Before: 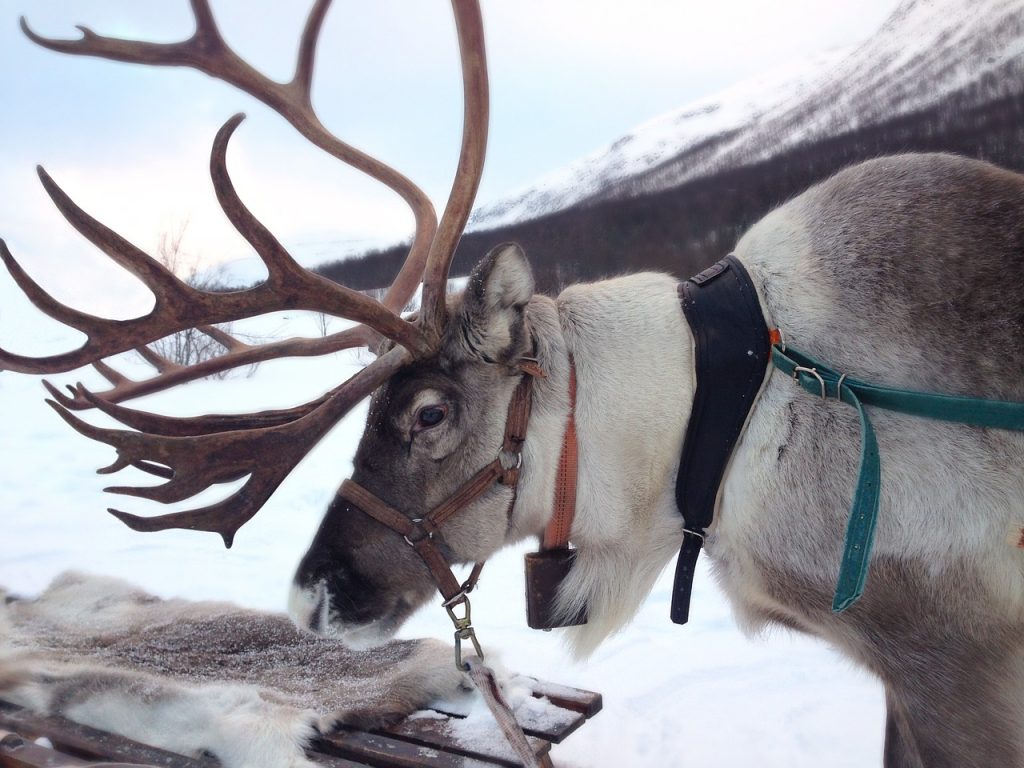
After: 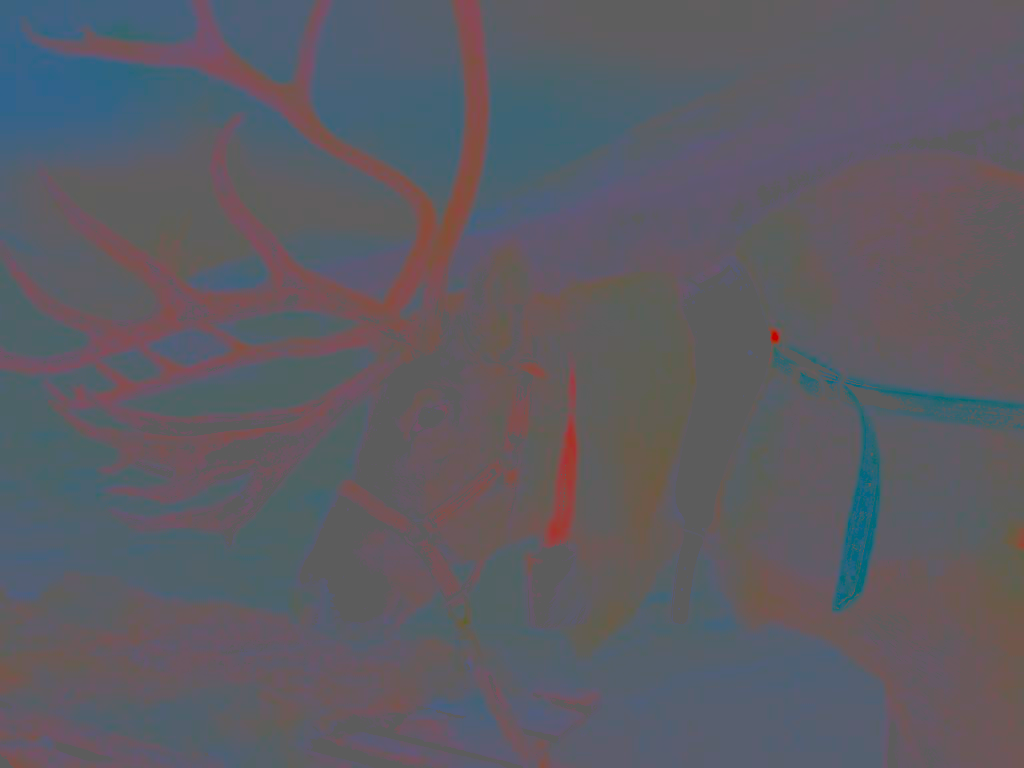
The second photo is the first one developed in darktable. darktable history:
rgb levels: levels [[0.029, 0.461, 0.922], [0, 0.5, 1], [0, 0.5, 1]]
contrast brightness saturation: contrast -0.99, brightness -0.17, saturation 0.75
